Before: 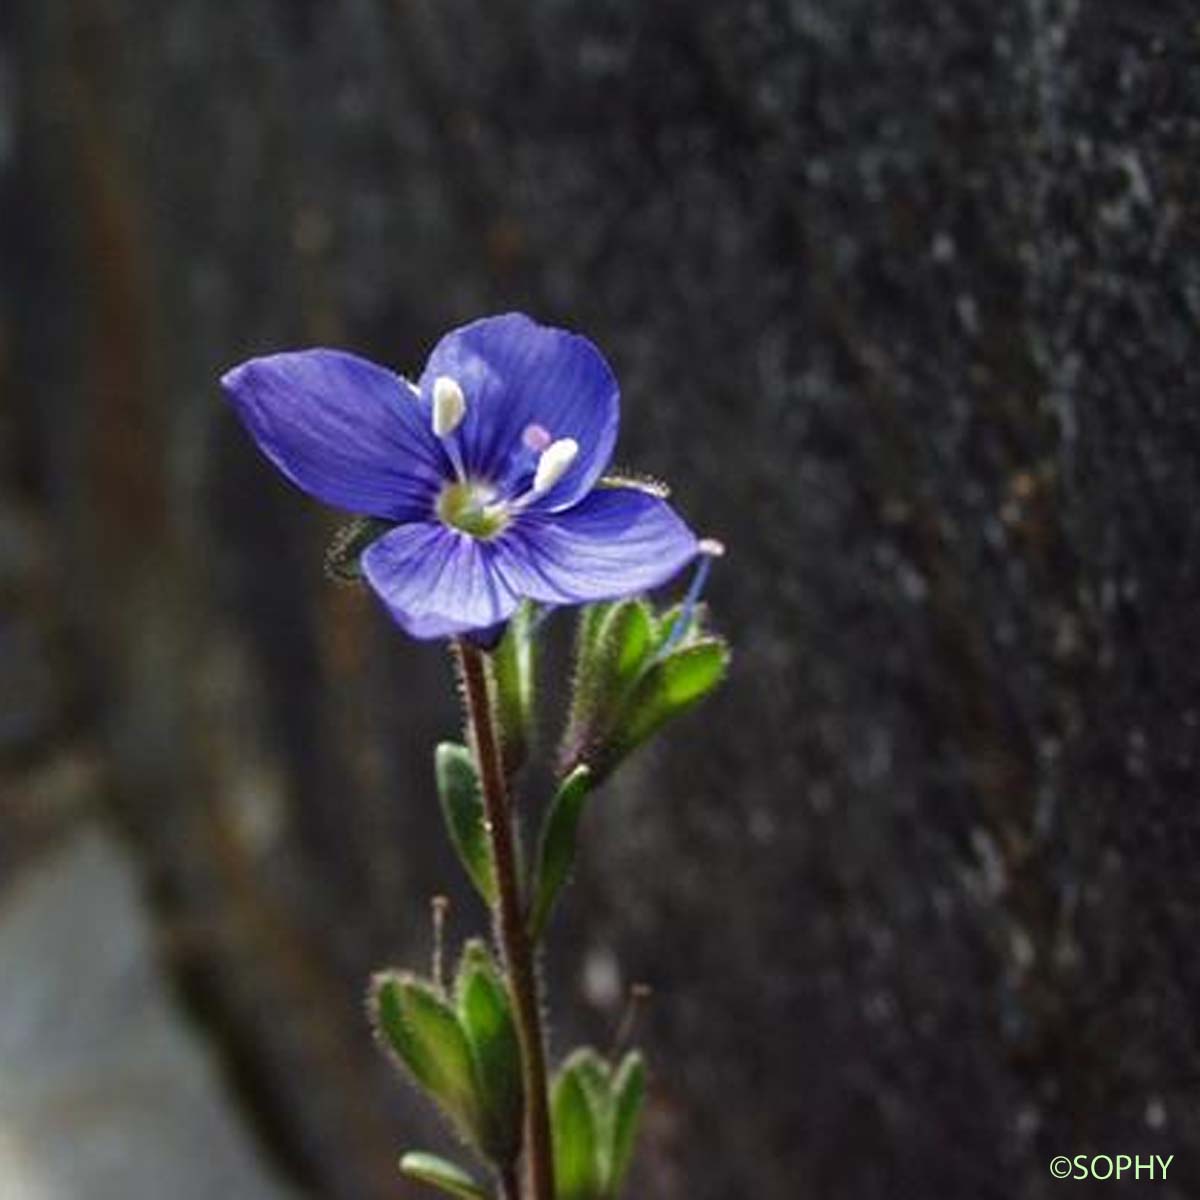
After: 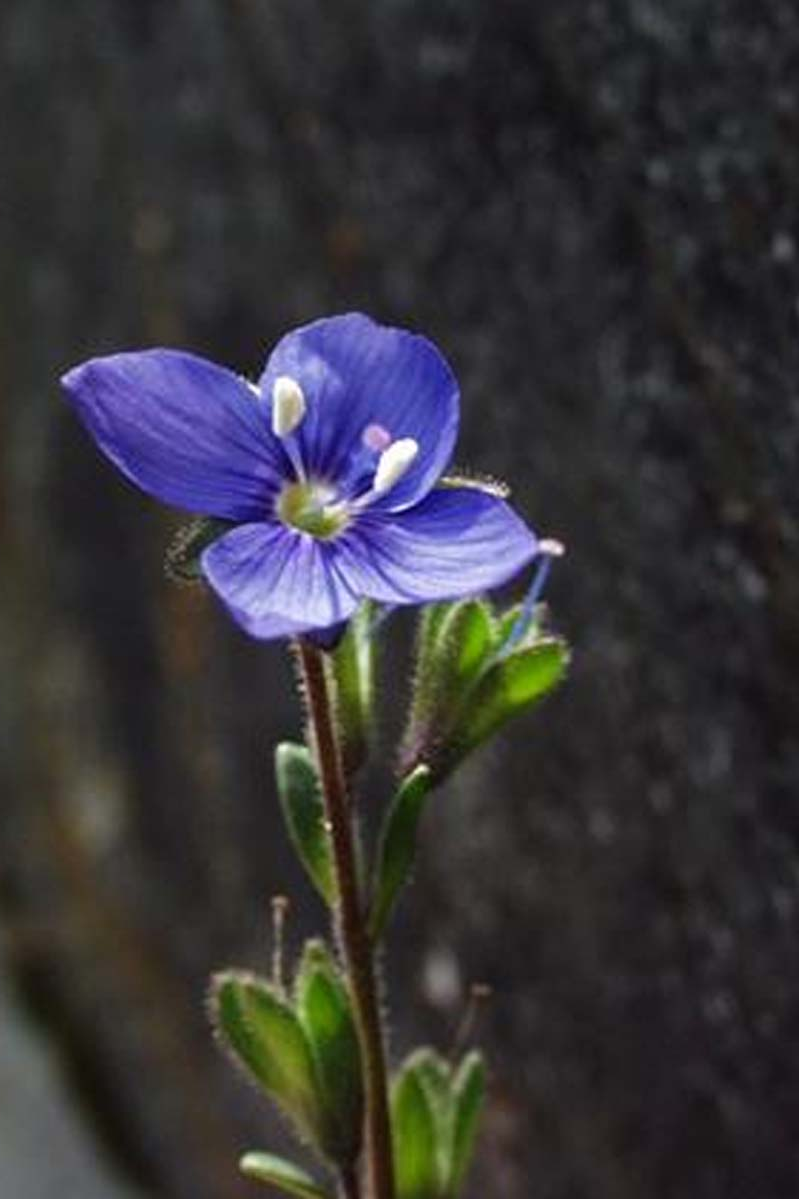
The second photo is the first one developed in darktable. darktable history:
crop and rotate: left 13.364%, right 20.017%
